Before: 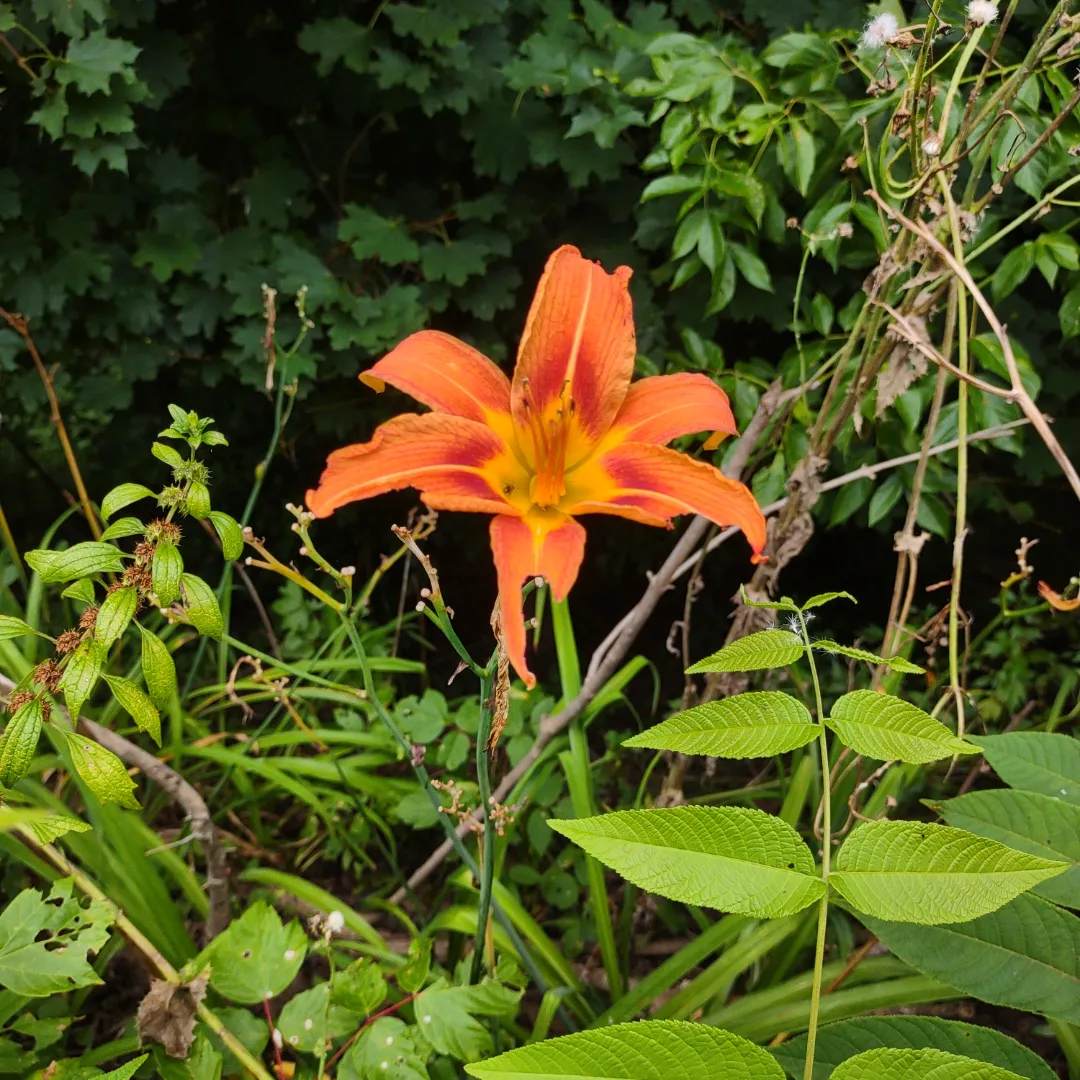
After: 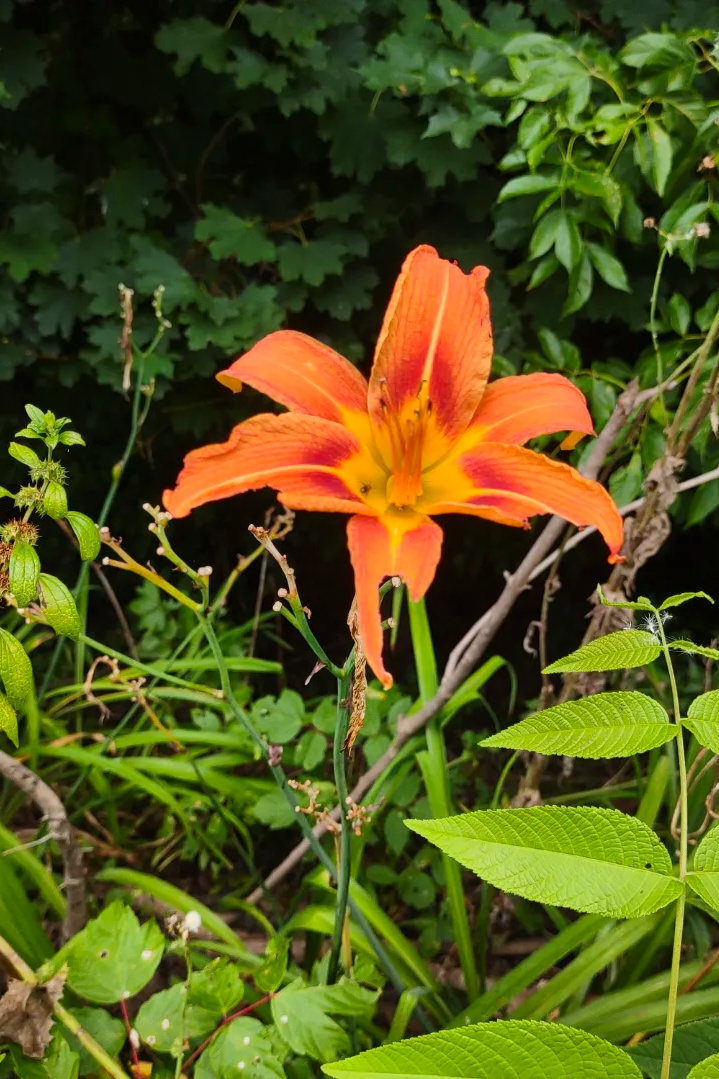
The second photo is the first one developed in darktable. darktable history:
tone equalizer: on, module defaults
crop and rotate: left 13.342%, right 19.991%
contrast brightness saturation: contrast 0.1, brightness 0.03, saturation 0.09
